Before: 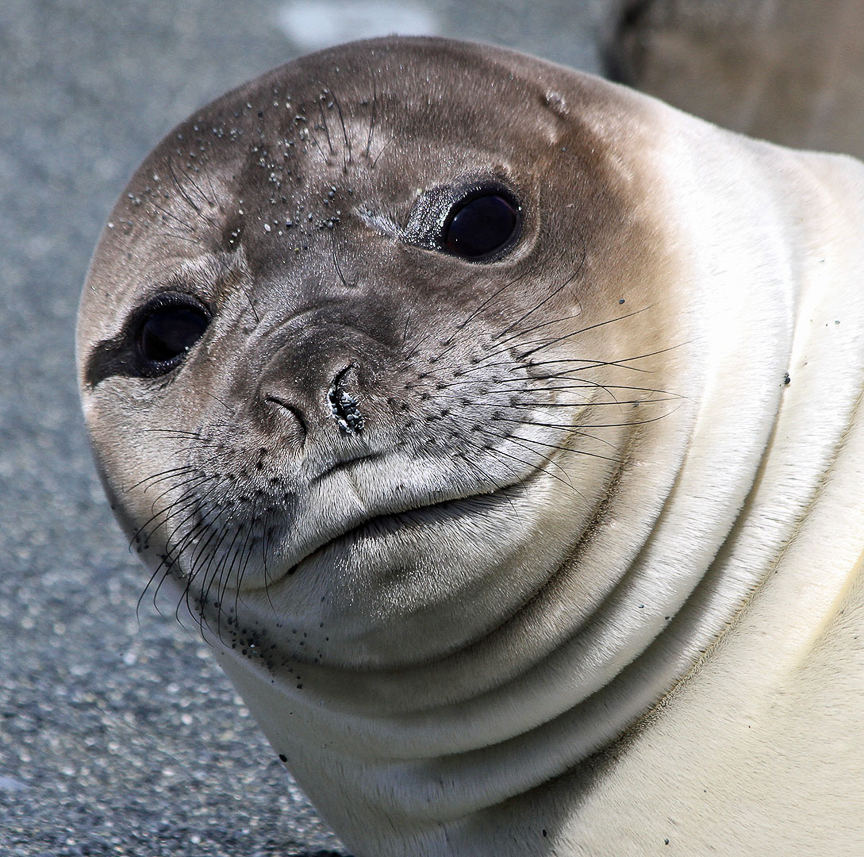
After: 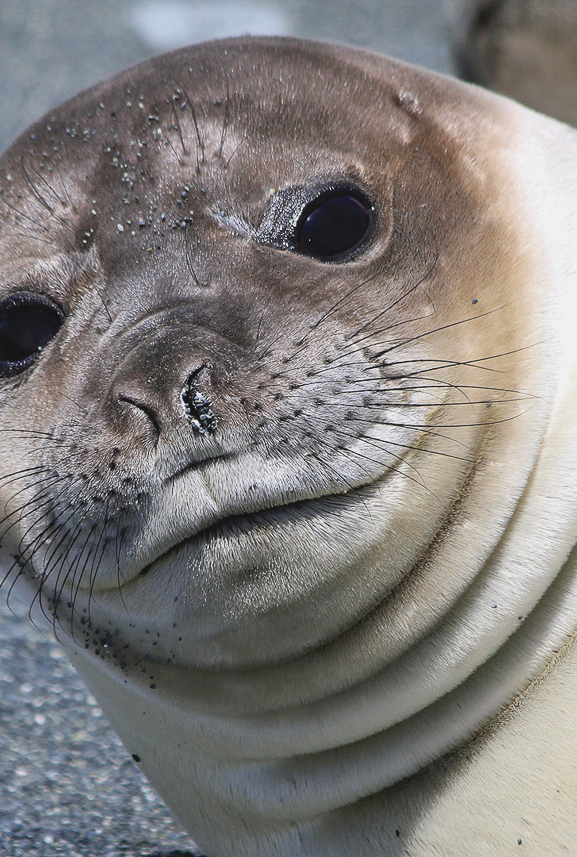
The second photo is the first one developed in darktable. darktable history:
crop: left 17.037%, right 16.157%
contrast brightness saturation: contrast -0.105, brightness 0.053, saturation 0.08
